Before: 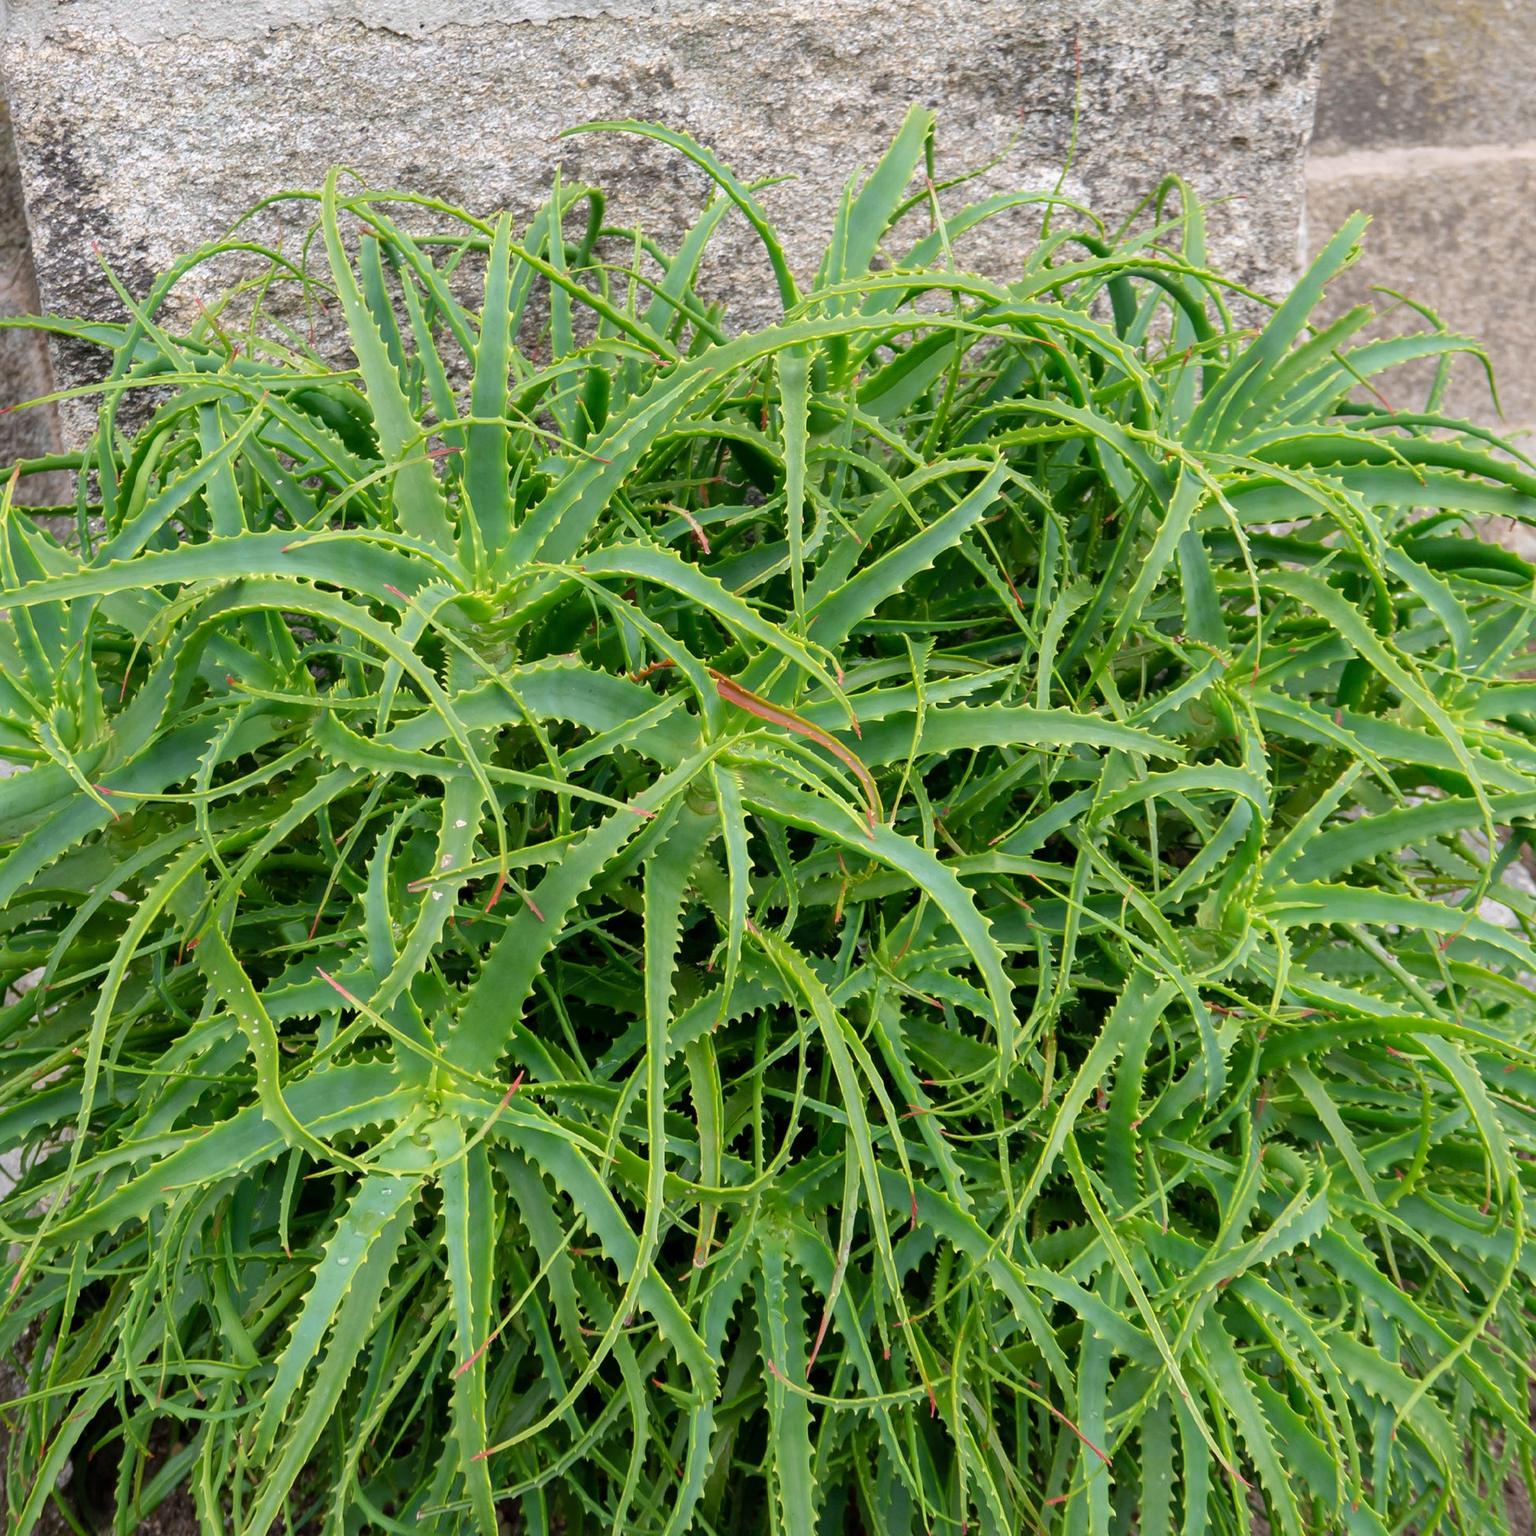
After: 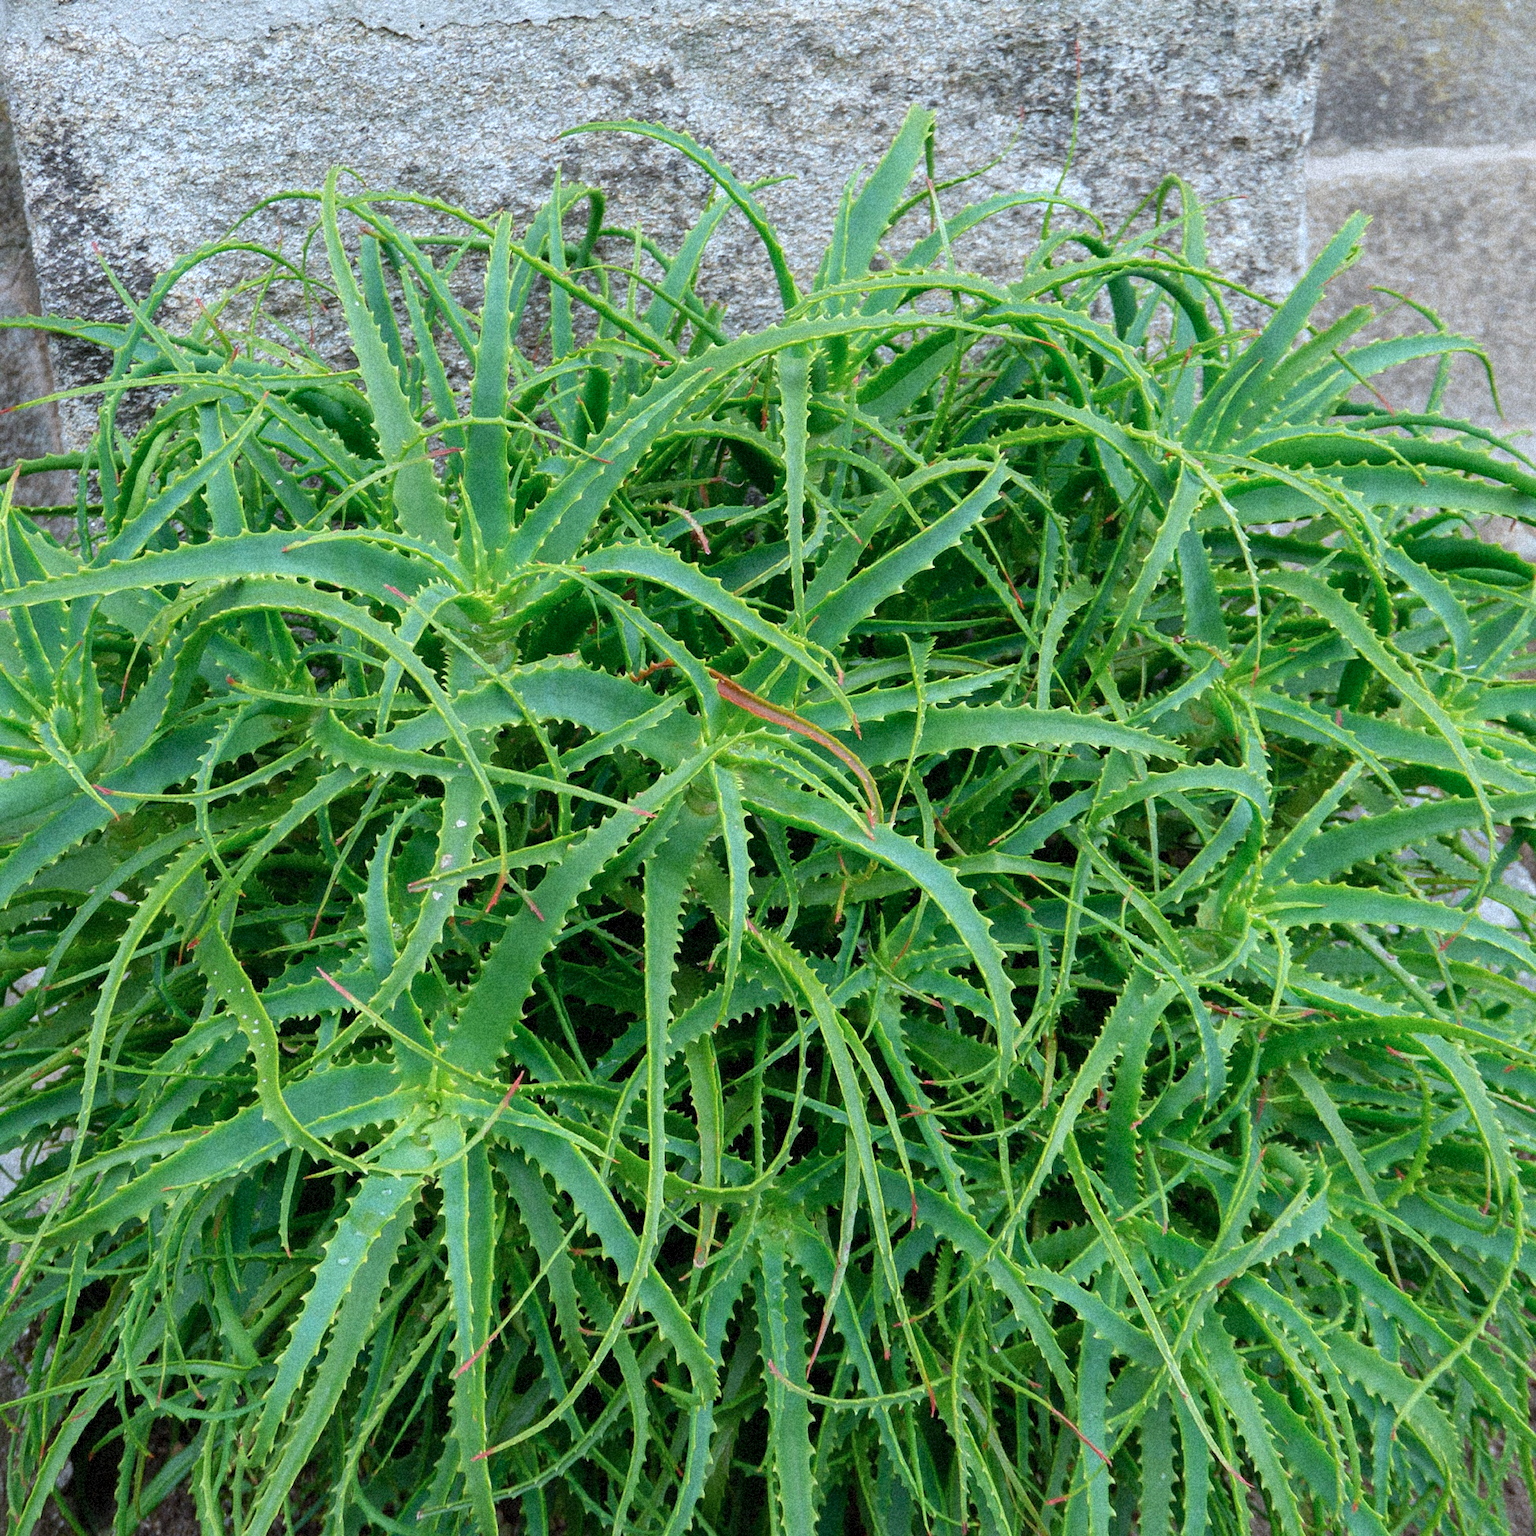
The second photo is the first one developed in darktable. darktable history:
color calibration: illuminant F (fluorescent), F source F9 (Cool White Deluxe 4150 K) – high CRI, x 0.374, y 0.373, temperature 4158.34 K
grain: coarseness 9.38 ISO, strength 34.99%, mid-tones bias 0%
